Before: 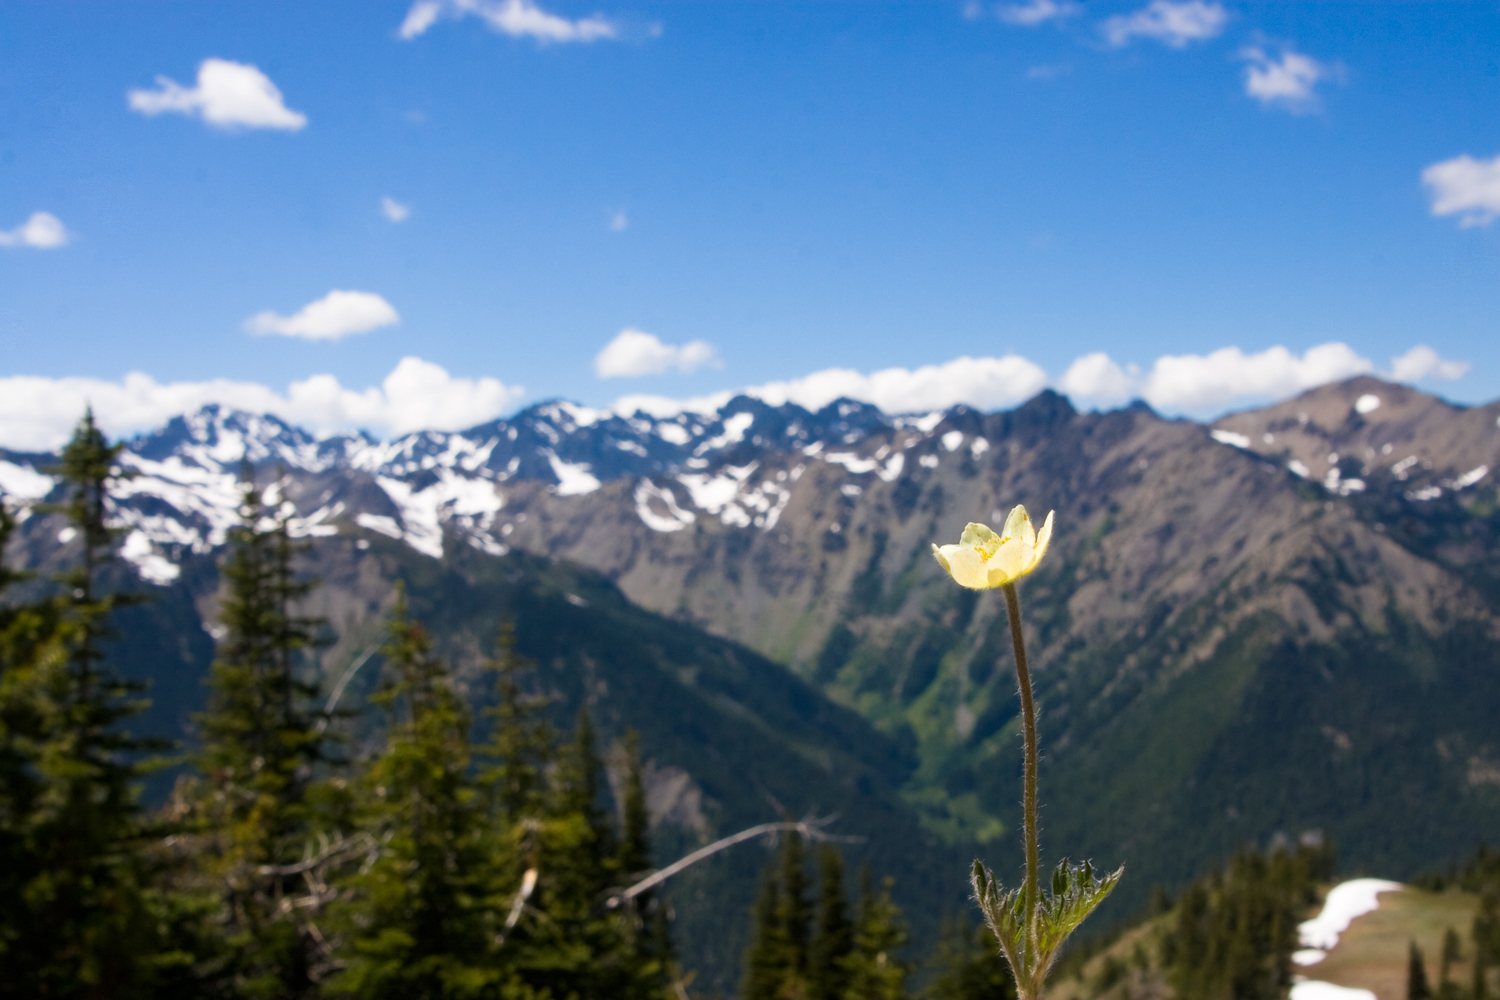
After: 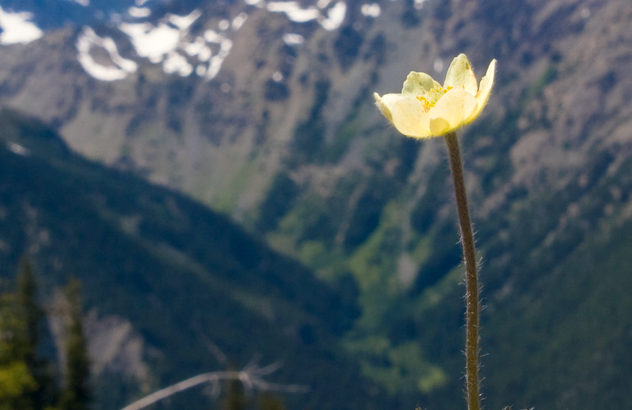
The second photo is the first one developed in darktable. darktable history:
crop: left 37.221%, top 45.169%, right 20.63%, bottom 13.777%
color correction: highlights a* 0.207, highlights b* 2.7, shadows a* -0.874, shadows b* -4.78
